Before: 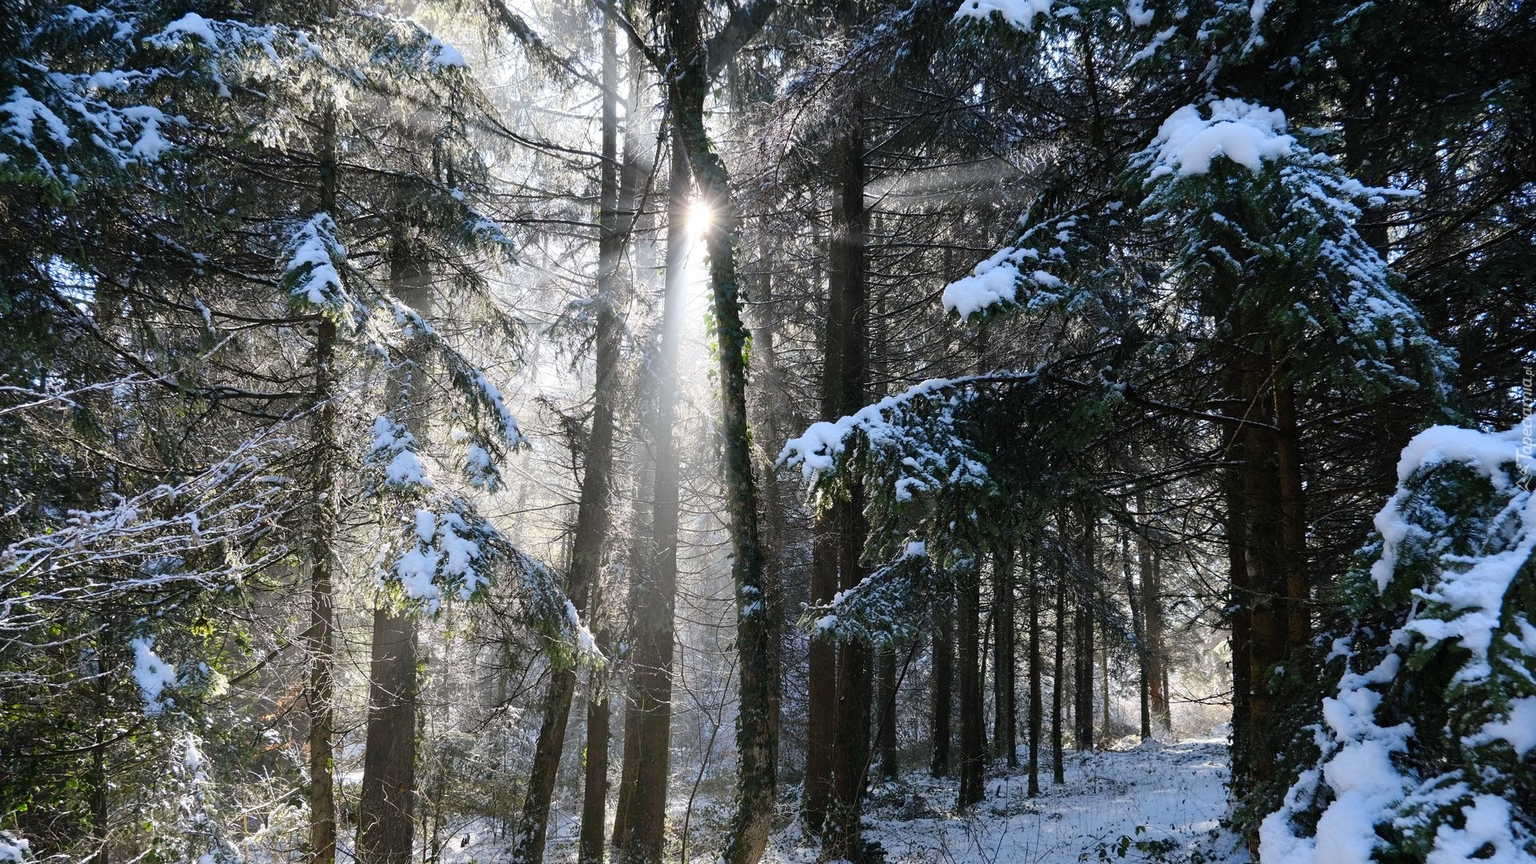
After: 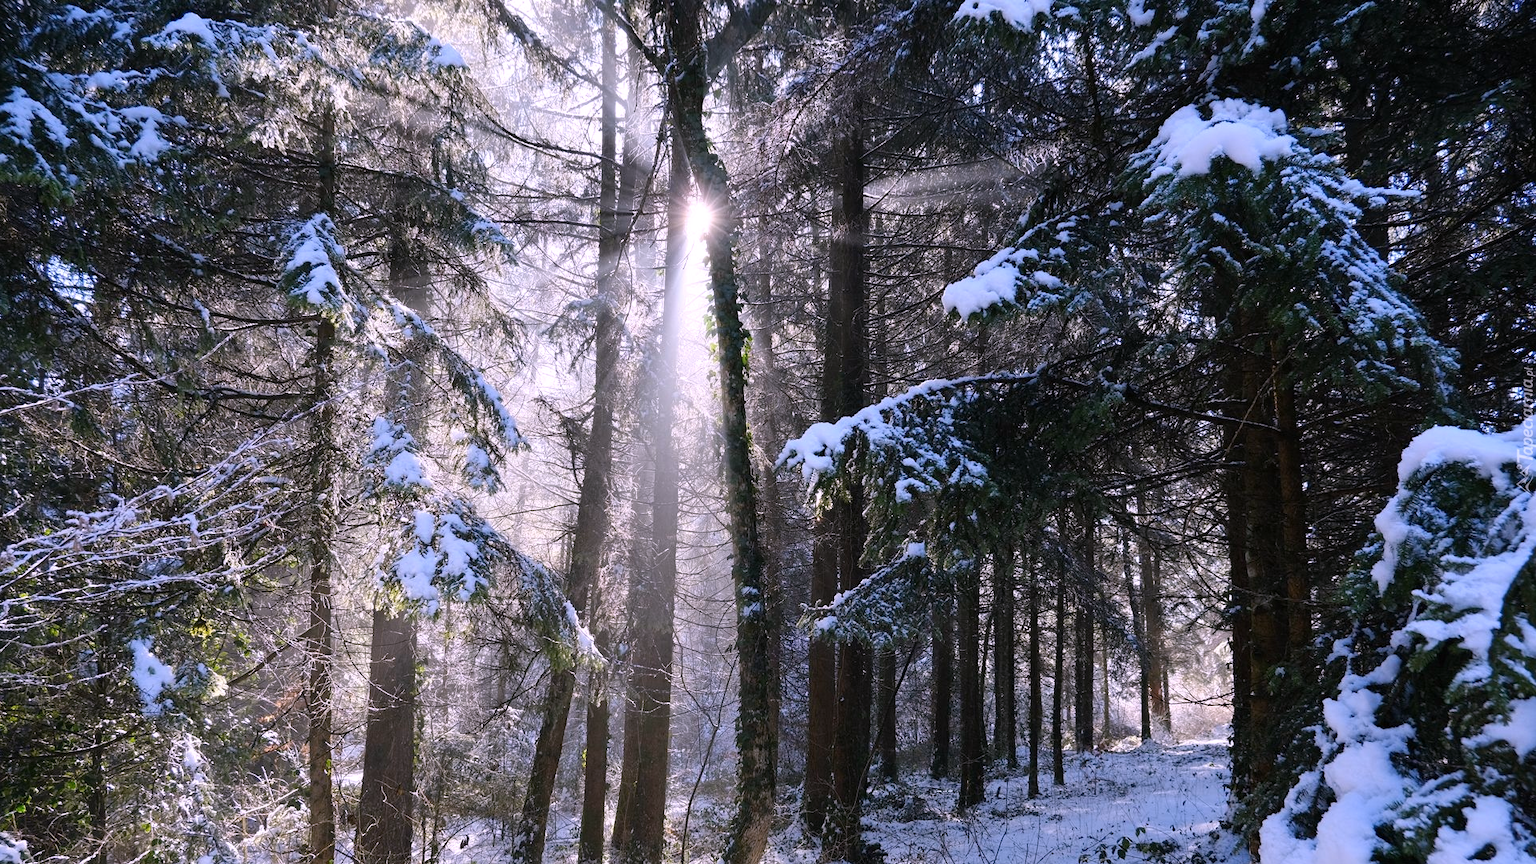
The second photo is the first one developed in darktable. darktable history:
crop and rotate: left 0.126%
white balance: red 1.066, blue 1.119
